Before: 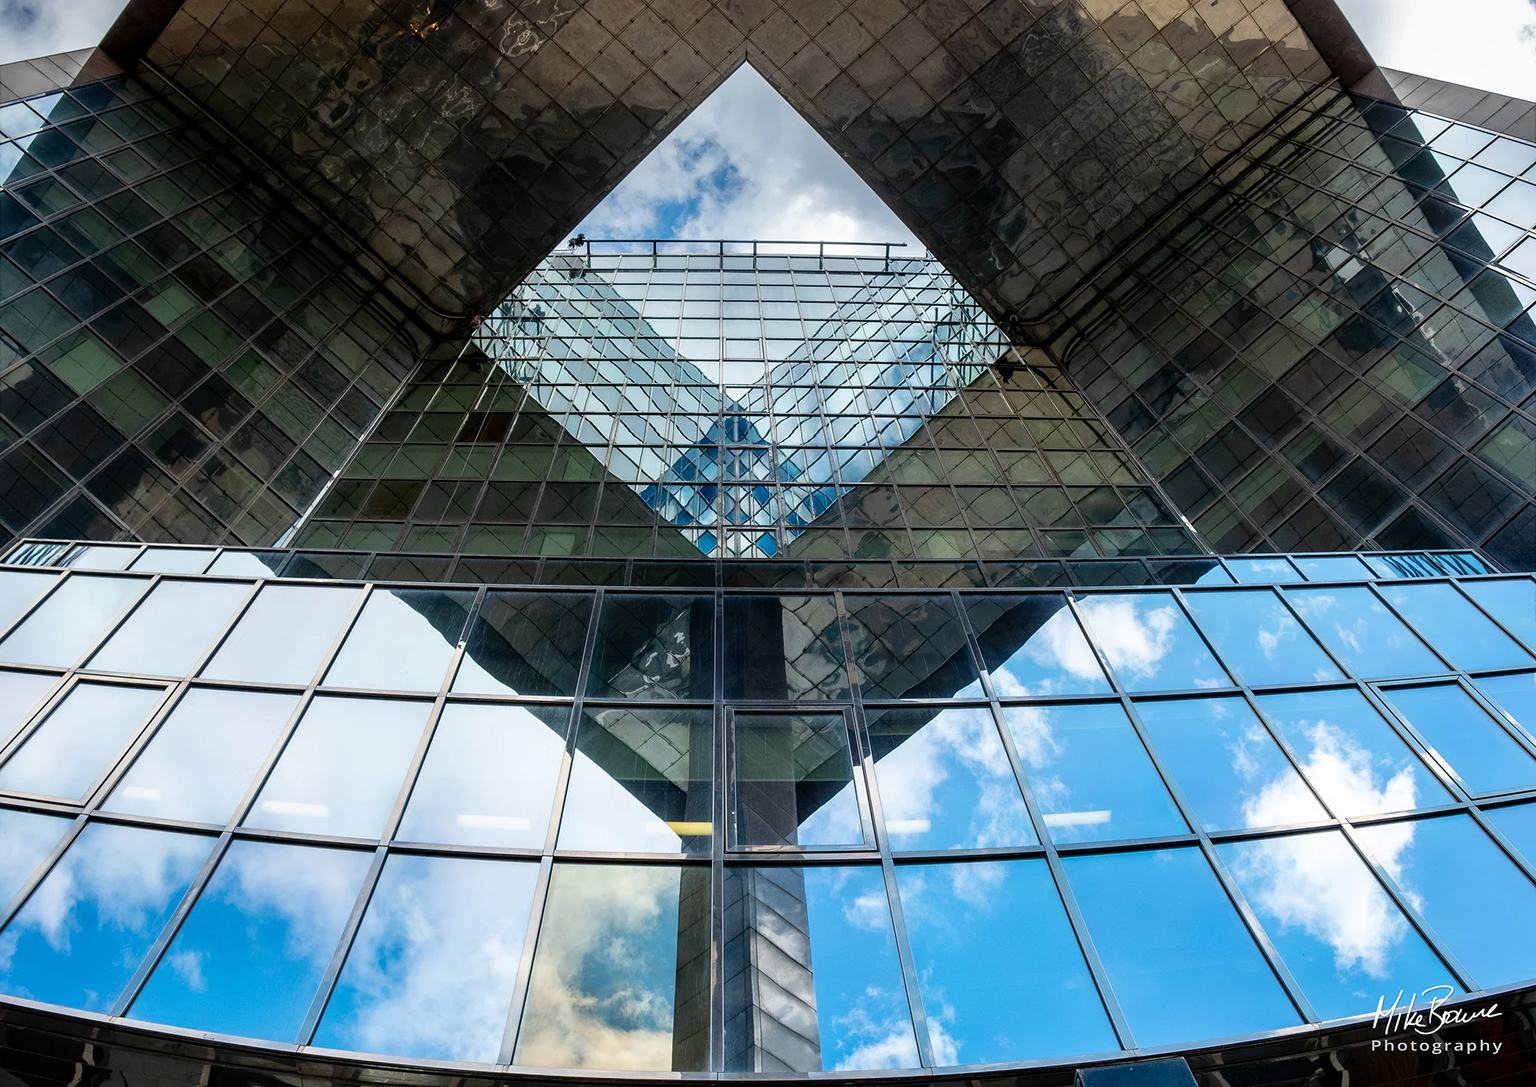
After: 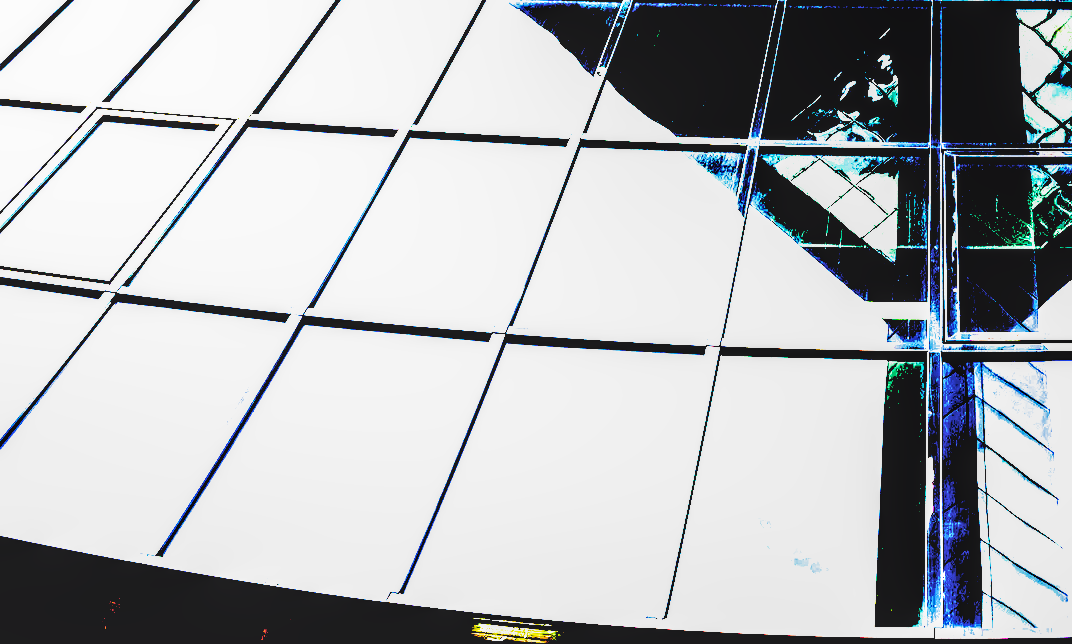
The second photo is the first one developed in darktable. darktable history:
local contrast: on, module defaults
crop and rotate: top 54.287%, right 46.393%, bottom 0.199%
tone equalizer: -7 EV 0.158 EV, -6 EV 0.575 EV, -5 EV 1.16 EV, -4 EV 1.31 EV, -3 EV 1.17 EV, -2 EV 0.6 EV, -1 EV 0.153 EV
exposure: black level correction 0.099, exposure 3.095 EV, compensate highlight preservation false
color balance rgb: highlights gain › luminance 6.358%, highlights gain › chroma 2.531%, highlights gain › hue 88.48°, perceptual saturation grading › global saturation 36.637%, perceptual saturation grading › shadows 35.172%, global vibrance 9.615%
contrast equalizer: y [[0.528 ×6], [0.514 ×6], [0.362 ×6], [0 ×6], [0 ×6]], mix 0.759
filmic rgb: black relative exposure -7.65 EV, white relative exposure 4.56 EV, hardness 3.61, contrast 1.051, color science v6 (2022)
